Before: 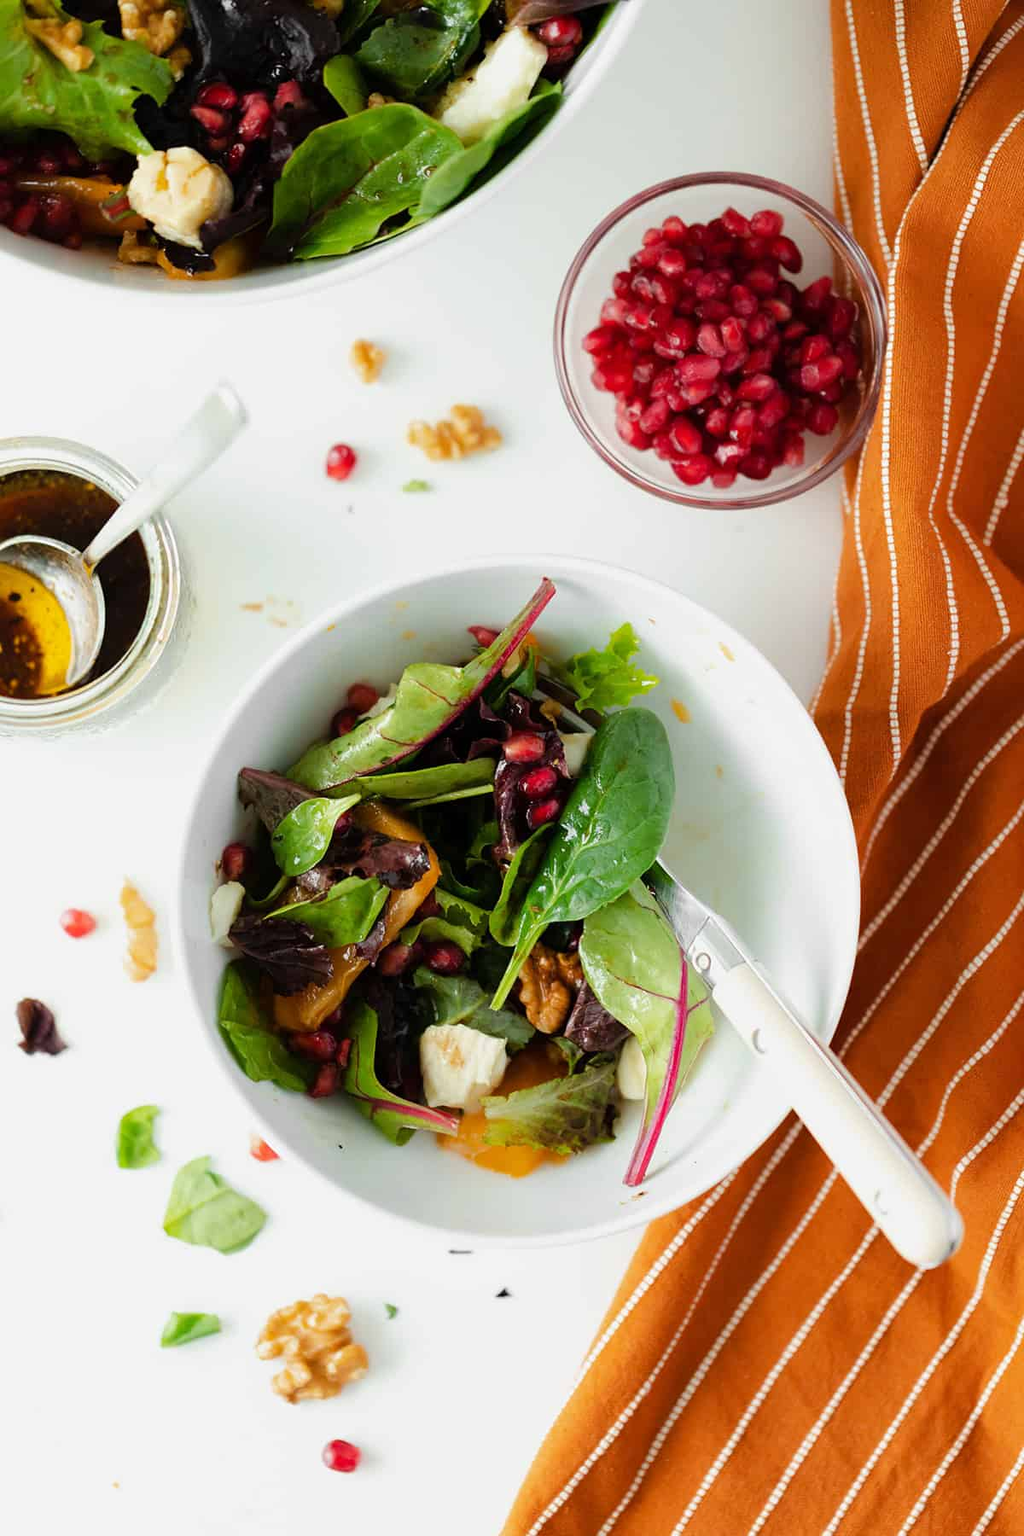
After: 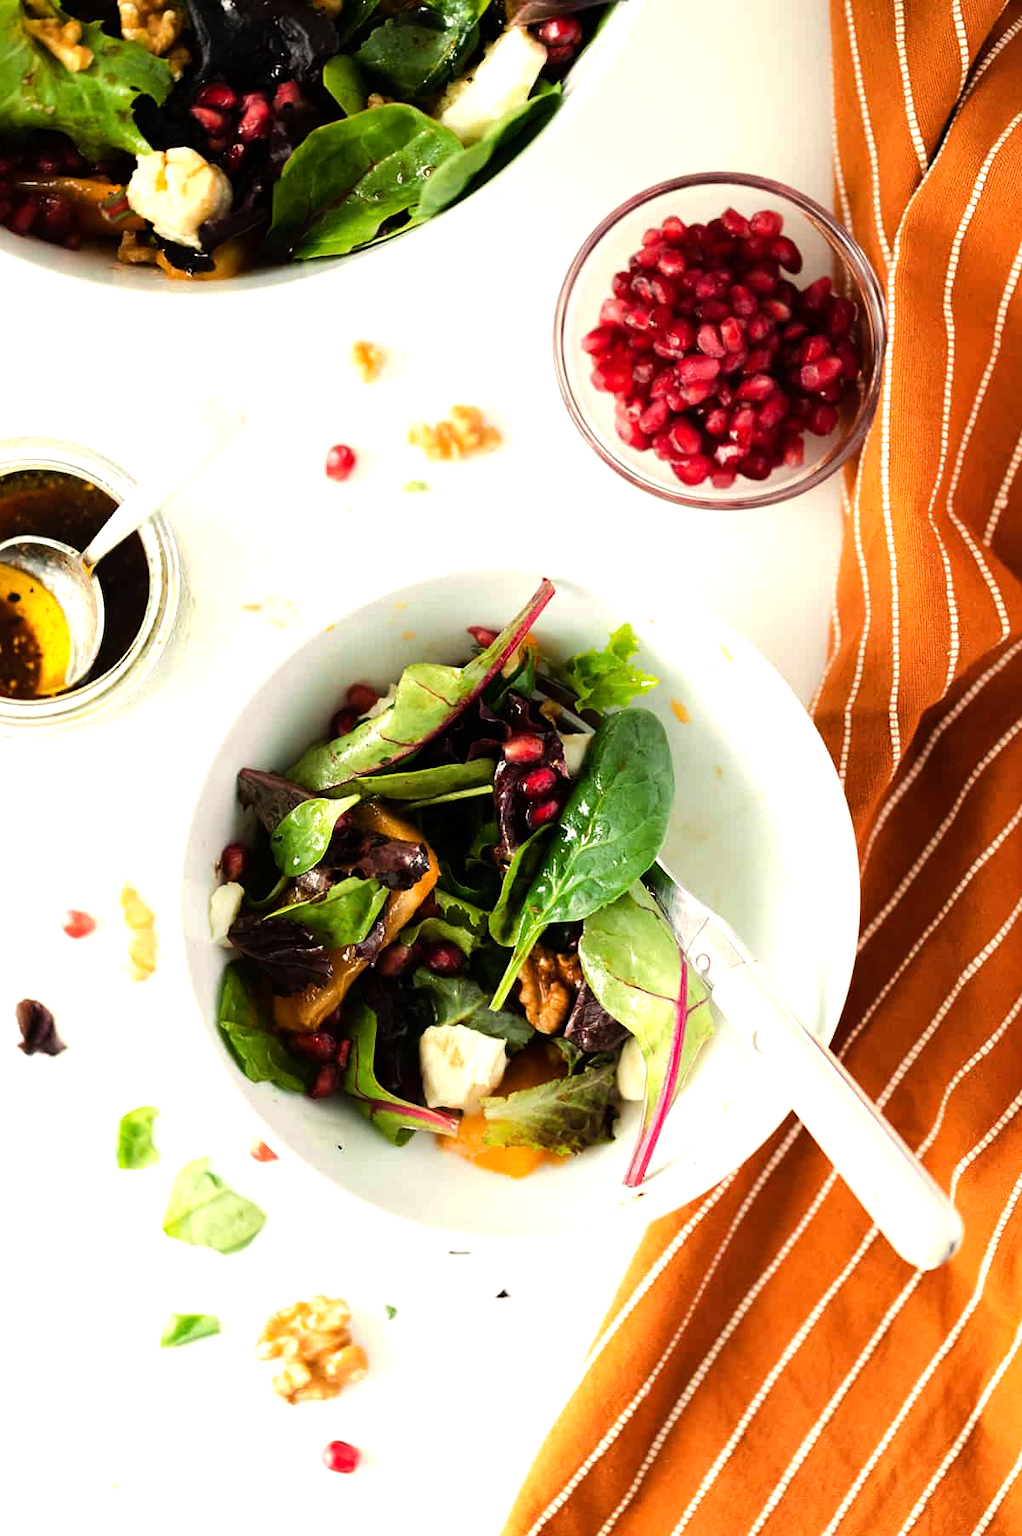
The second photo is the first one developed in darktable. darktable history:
tone equalizer: -8 EV -0.75 EV, -7 EV -0.7 EV, -6 EV -0.6 EV, -5 EV -0.4 EV, -3 EV 0.4 EV, -2 EV 0.6 EV, -1 EV 0.7 EV, +0 EV 0.75 EV, edges refinement/feathering 500, mask exposure compensation -1.57 EV, preserve details no
crop and rotate: left 0.126%
white balance: red 1.045, blue 0.932
